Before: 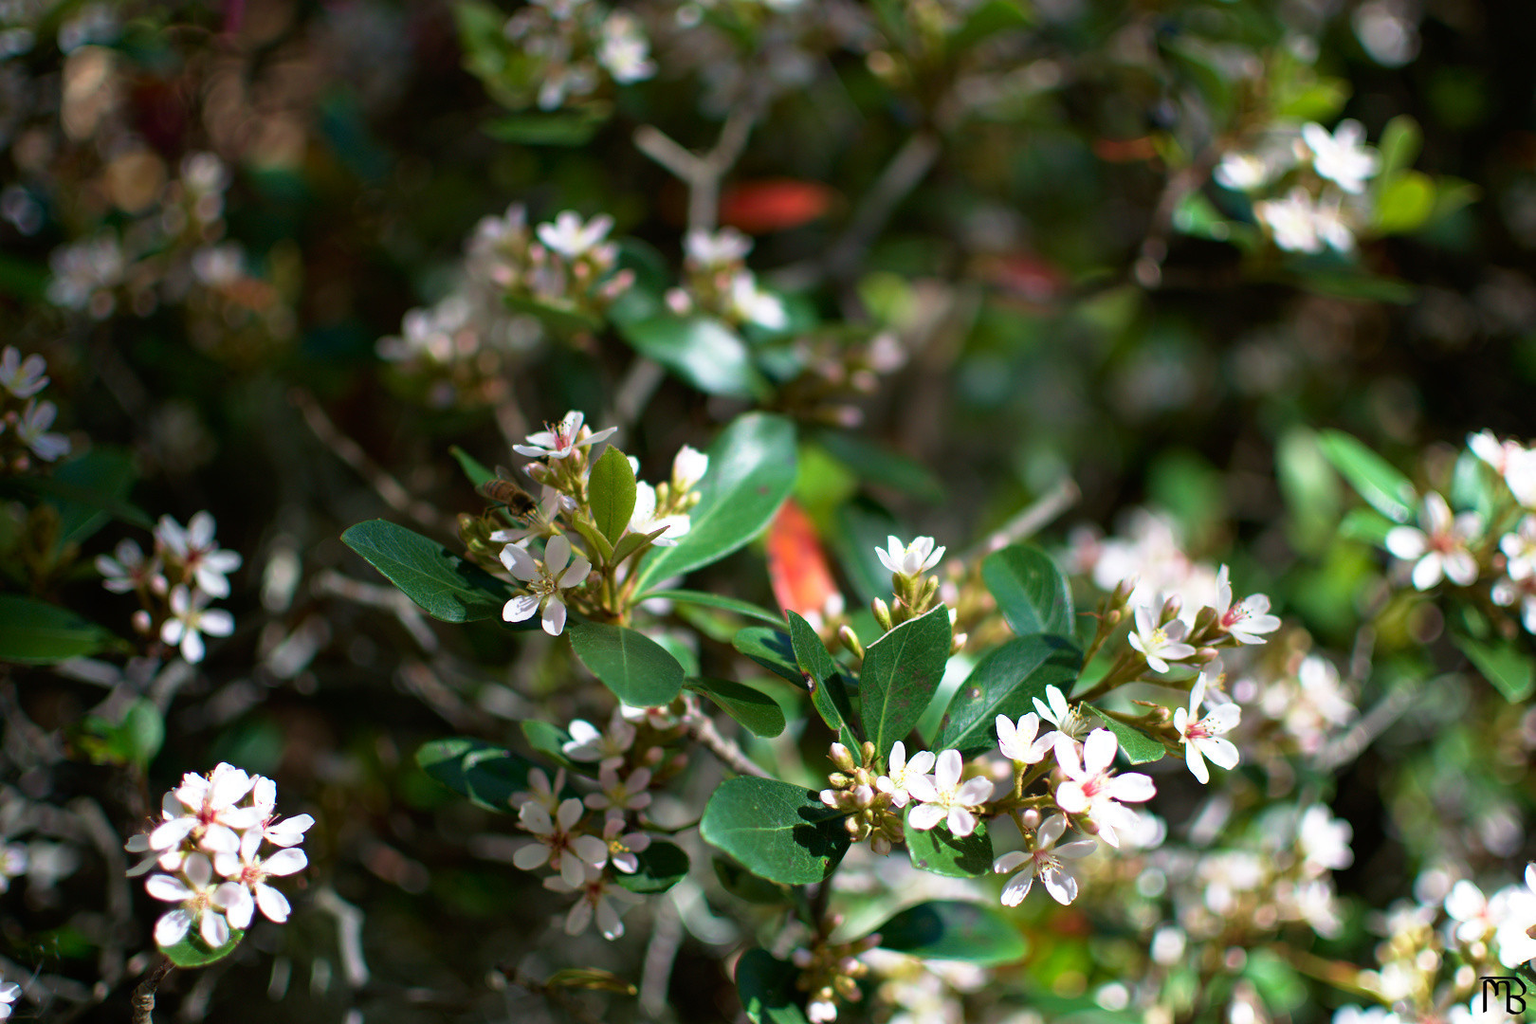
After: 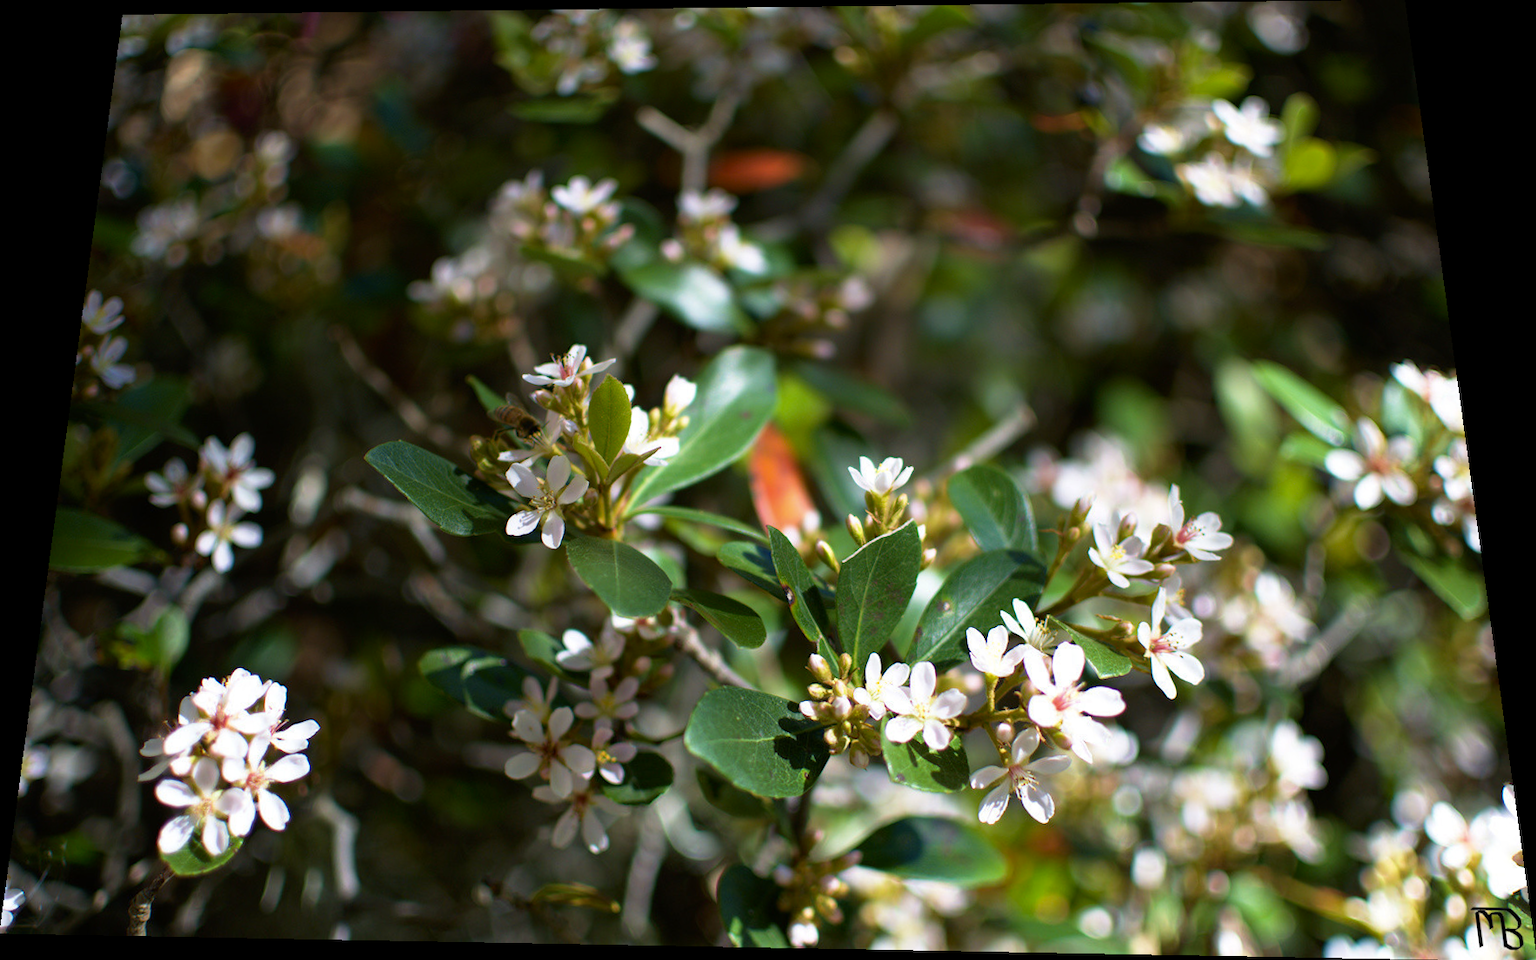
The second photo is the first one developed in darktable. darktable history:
rotate and perspective: rotation 0.128°, lens shift (vertical) -0.181, lens shift (horizontal) -0.044, shear 0.001, automatic cropping off
color contrast: green-magenta contrast 0.8, blue-yellow contrast 1.1, unbound 0
